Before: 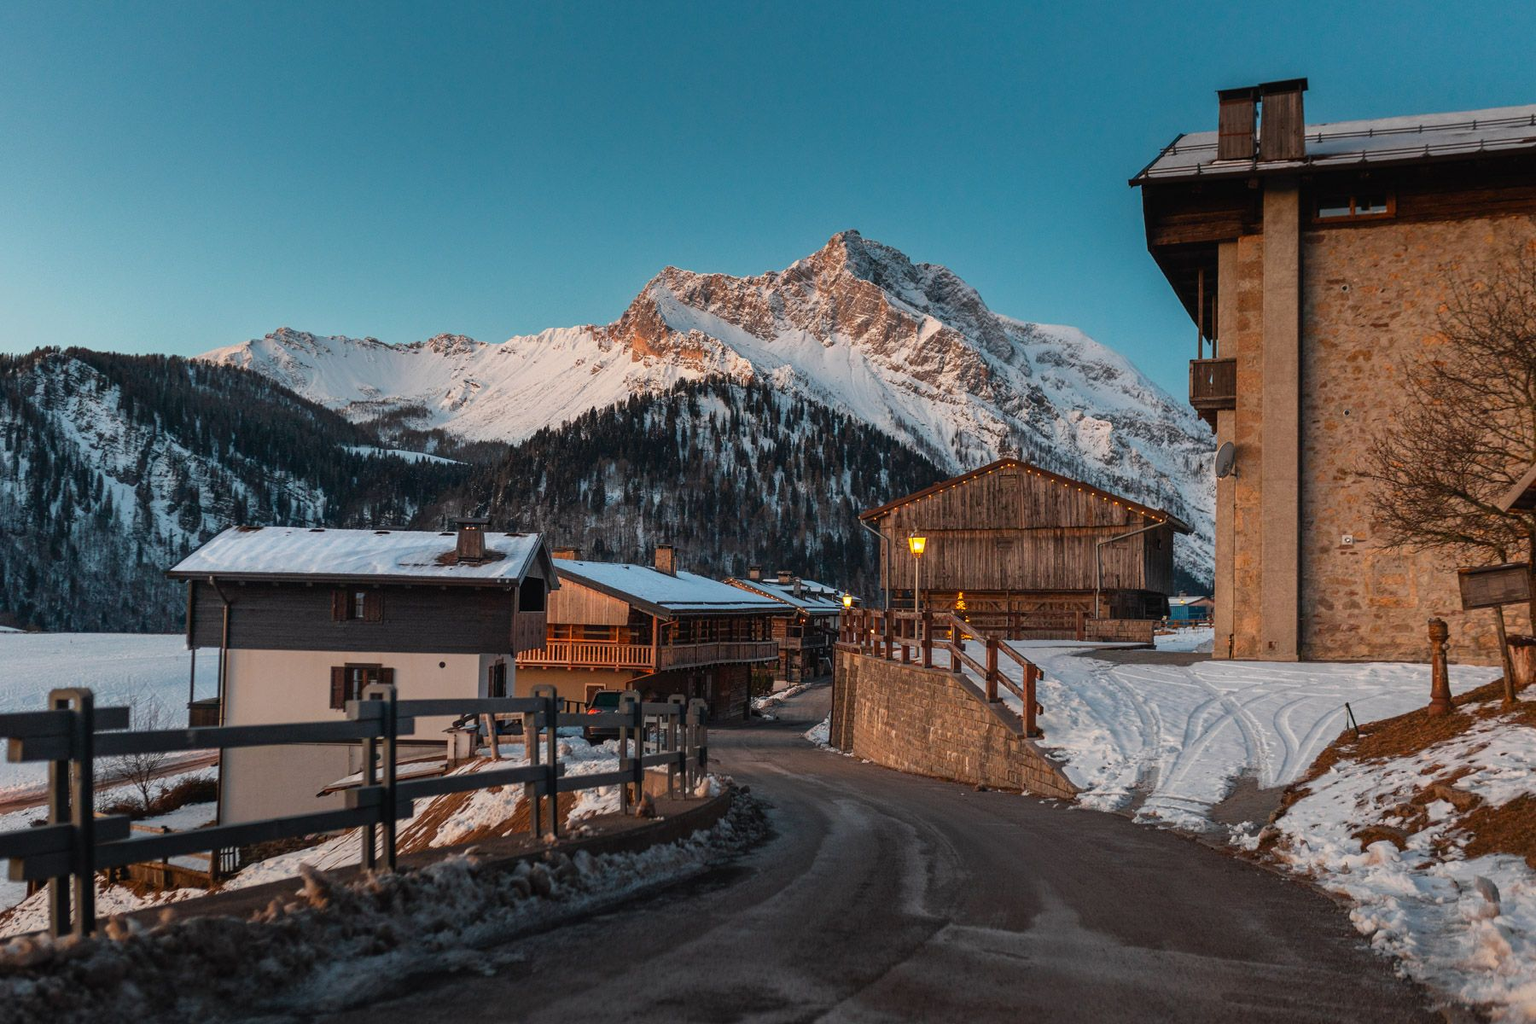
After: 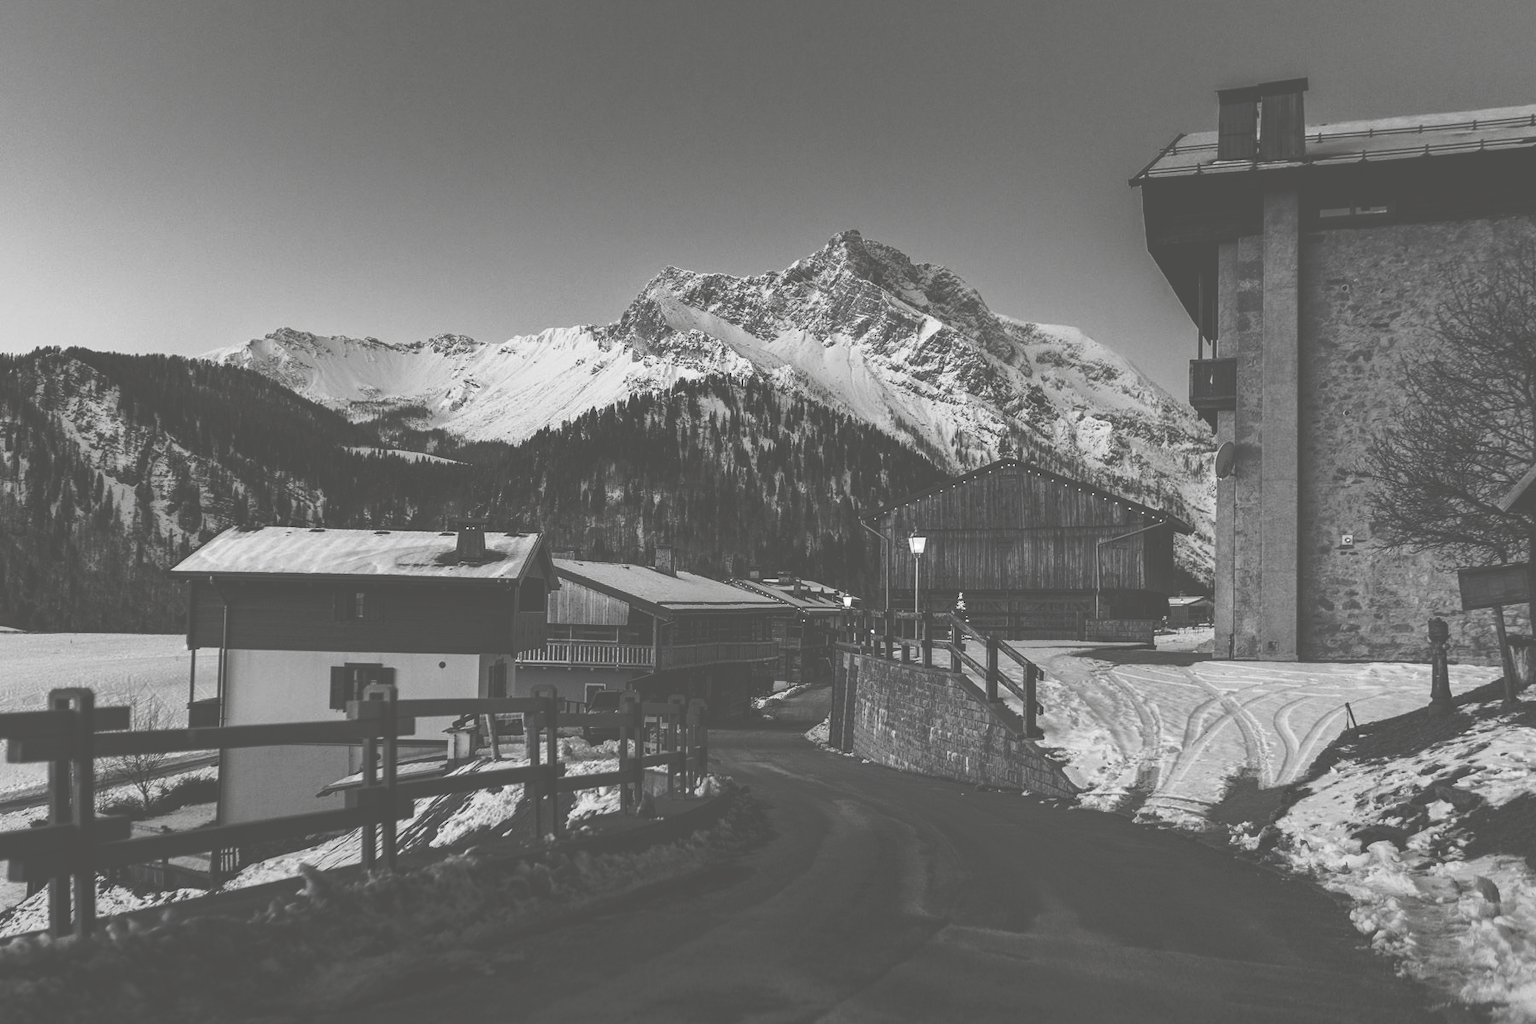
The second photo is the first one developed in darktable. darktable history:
tone curve: curves: ch0 [(0, 0) (0.003, 0.319) (0.011, 0.319) (0.025, 0.323) (0.044, 0.323) (0.069, 0.327) (0.1, 0.33) (0.136, 0.338) (0.177, 0.348) (0.224, 0.361) (0.277, 0.374) (0.335, 0.398) (0.399, 0.444) (0.468, 0.516) (0.543, 0.595) (0.623, 0.694) (0.709, 0.793) (0.801, 0.883) (0.898, 0.942) (1, 1)], preserve colors none
color look up table: target L [95.14, 80.97, 76.25, 75.88, 68.87, 59.66, 47.24, 50.17, 37.41, 24.42, 18.94, 200.64, 80.97, 78.79, 70.35, 65.74, 57.09, 50.83, 33.6, 50.83, 39.07, 41.83, 13.23, 5.464, 88.82, 74.42, 79.88, 74.78, 67.74, 41.14, 55.54, 43.46, 46.84, 42.1, 30.16, 35.3, 34.88, 33.6, 18.94, 20.79, 17.06, 5.464, 86.7, 78.07, 61.45, 50.17, 61.7, 51.62, 22.62], target a [-0.002, -0.002, 0, 0, 0, 0.001, 0, 0.001, 0, -0.125, -0.002, 0, -0.002, 0, 0, 0.001, 0.001, 0 ×4, 0.001, -0.134, -0.459, -0.002, 0 ×6, 0.001, 0, 0.001, 0, 0, -0.117, 0, -0.002, -0.128, -0.131, -0.459, -0.003, -0.002, 0.001, 0.001, 0.001, 0, -0.126], target b [0.024, 0.024, 0.002, 0.002, 0.002, -0.005, 0.001, -0.004, 0.001, 1.567, 0.016, 0, 0.024, 0.002, 0.002, -0.005, -0.004, 0.001, 0.002, 0.001, 0.001, -0.003, 1.703, 5.65, 0.024, 0.002 ×4, 0.001, 0.001, -0.004, 0.001, -0.003, 0.002, 0.001, 1.466, 0.002, 0.016, 1.607, 1.651, 5.65, 0.024, 0.023, -0.005, -0.004, -0.005, 0.001, 1.586], num patches 49
